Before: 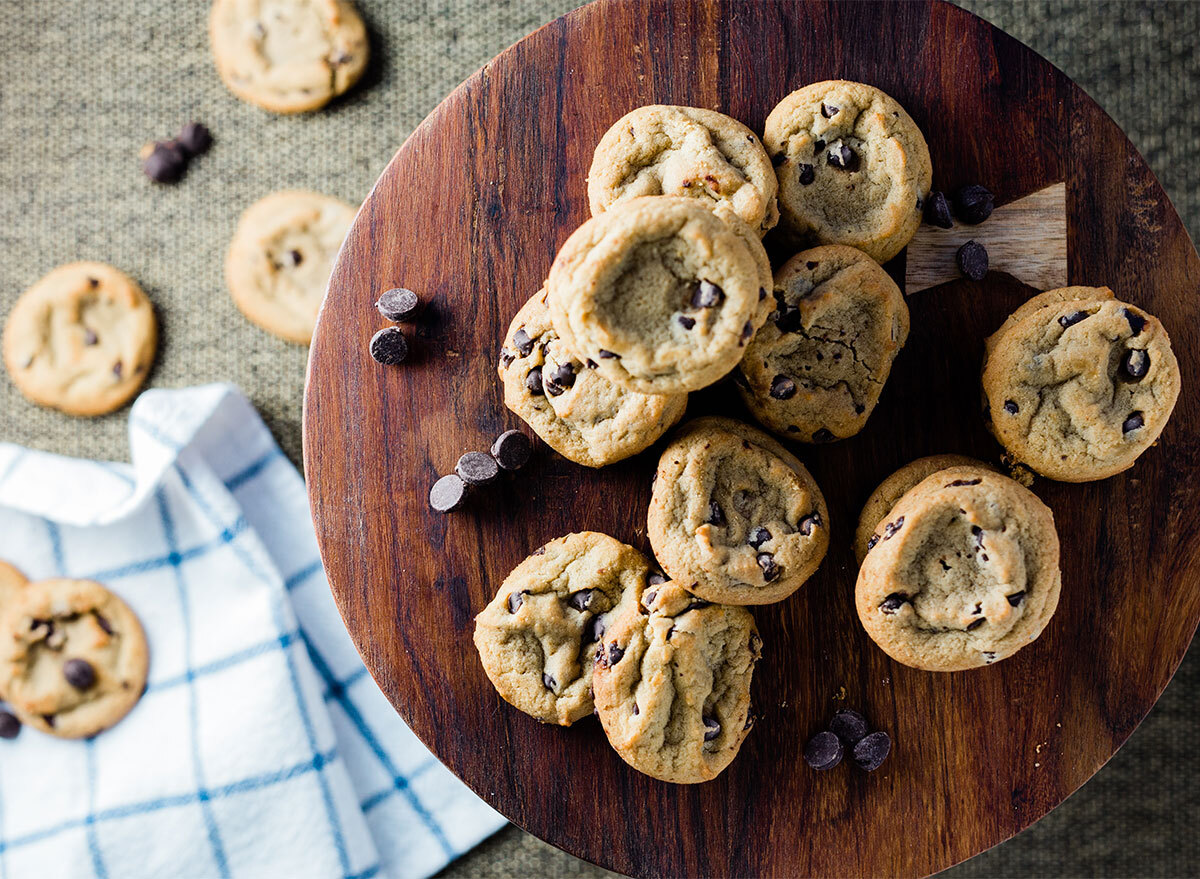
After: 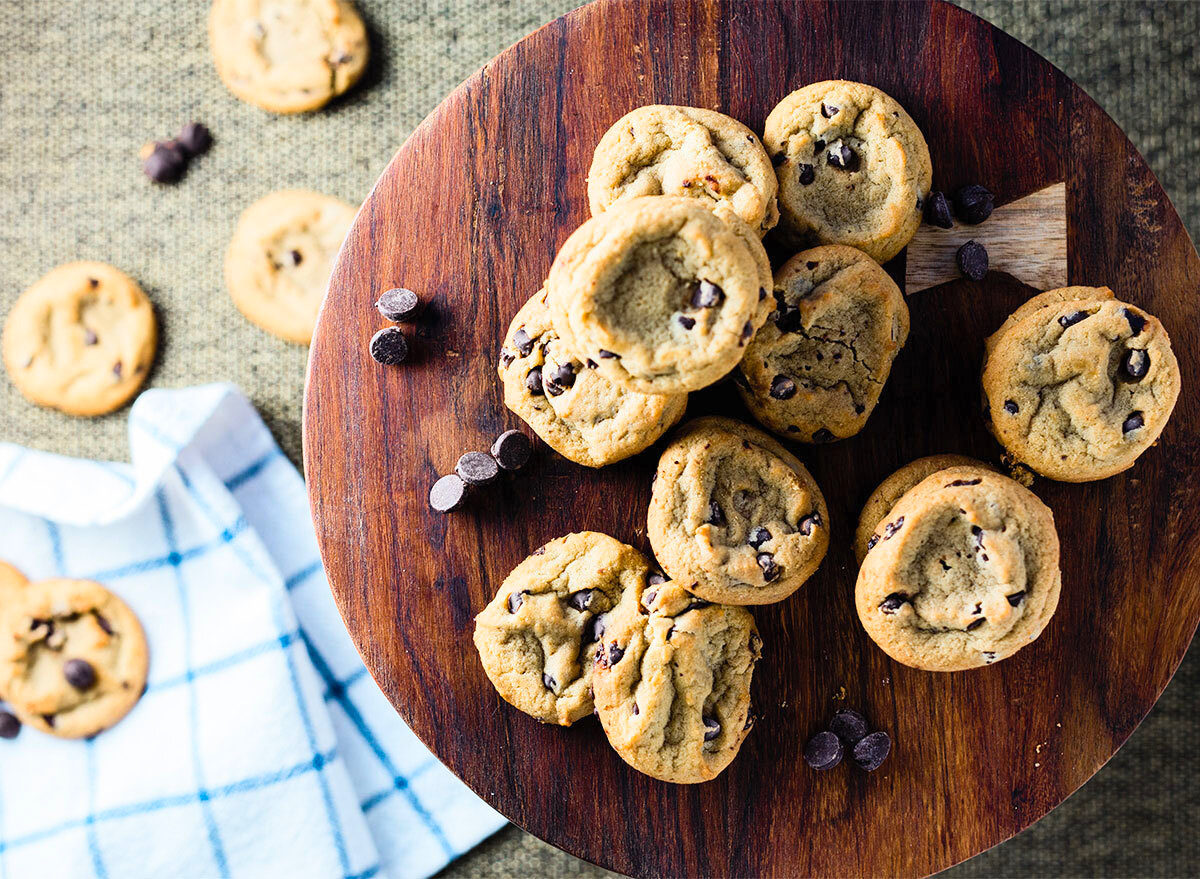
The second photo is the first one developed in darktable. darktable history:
contrast brightness saturation: contrast 0.196, brightness 0.161, saturation 0.215
